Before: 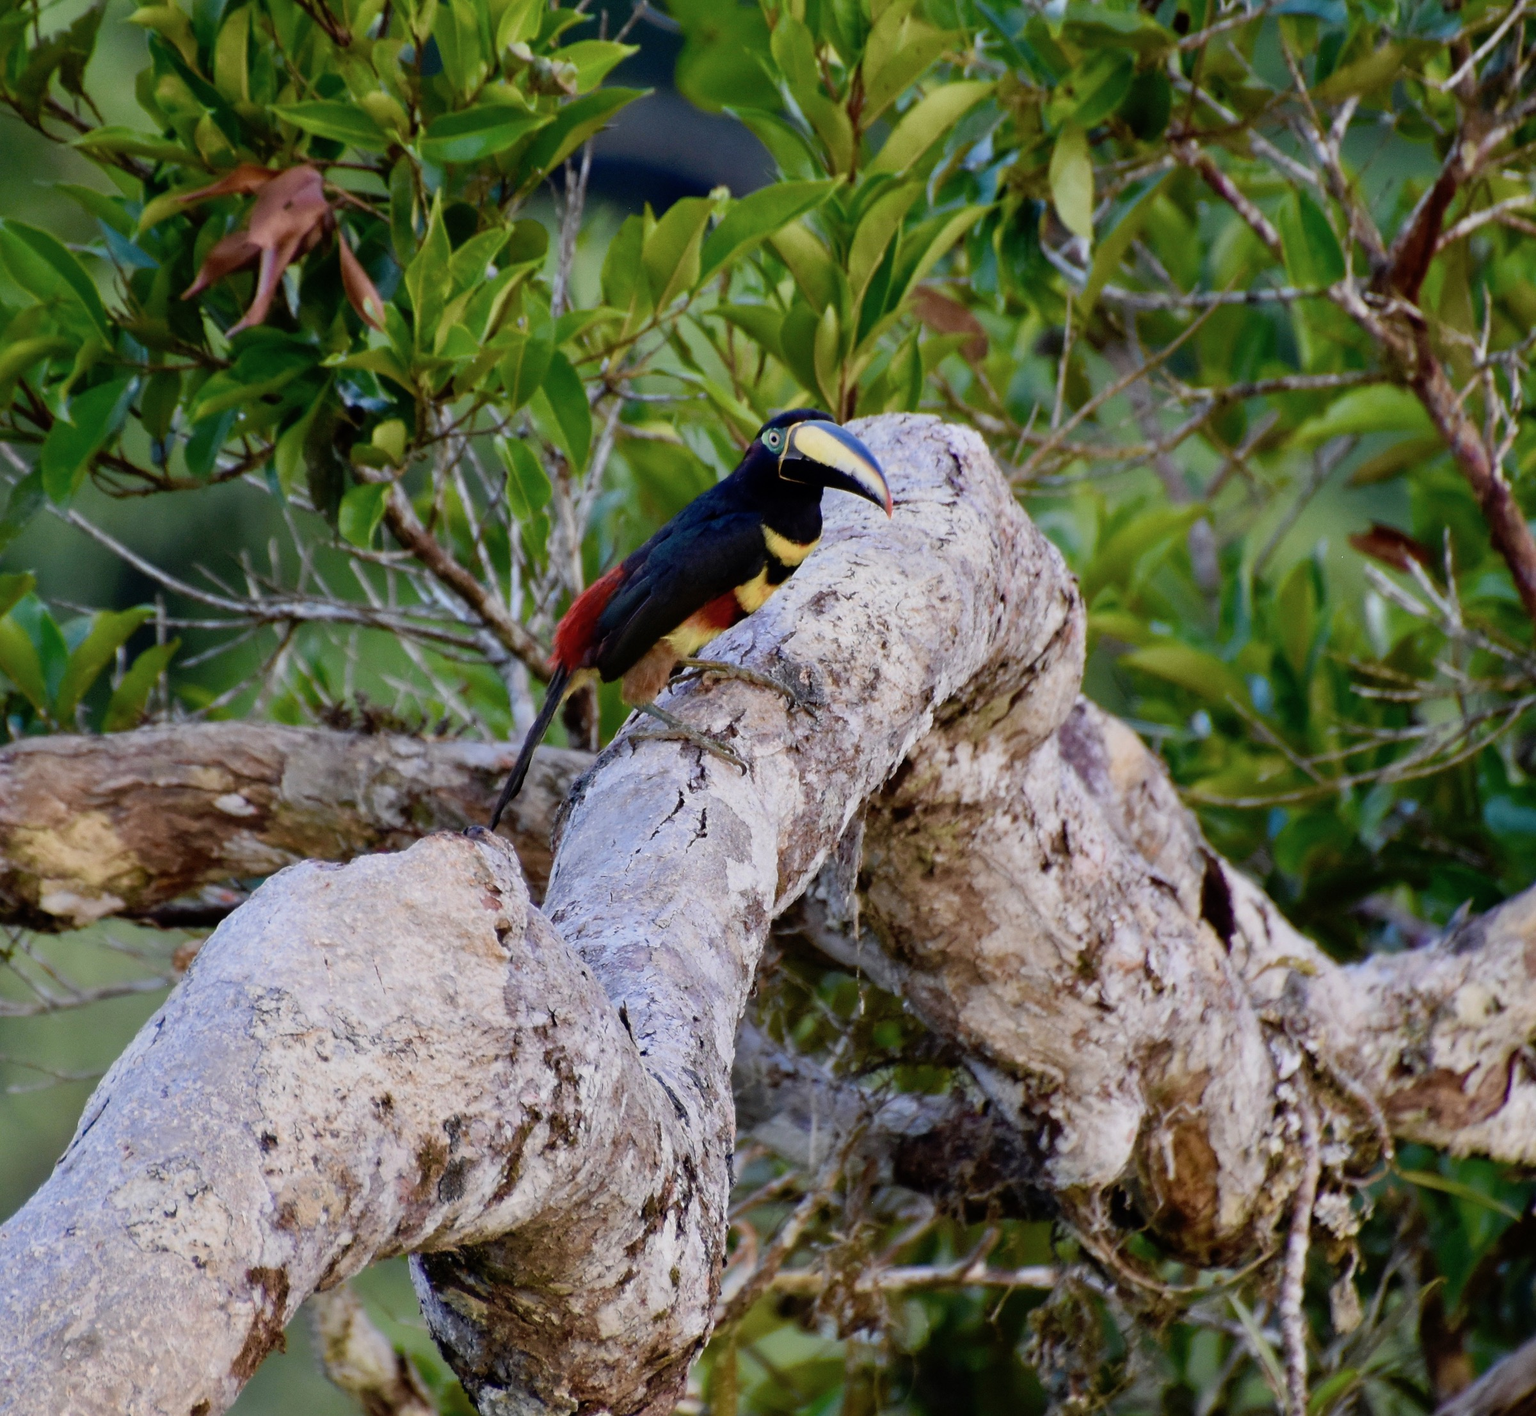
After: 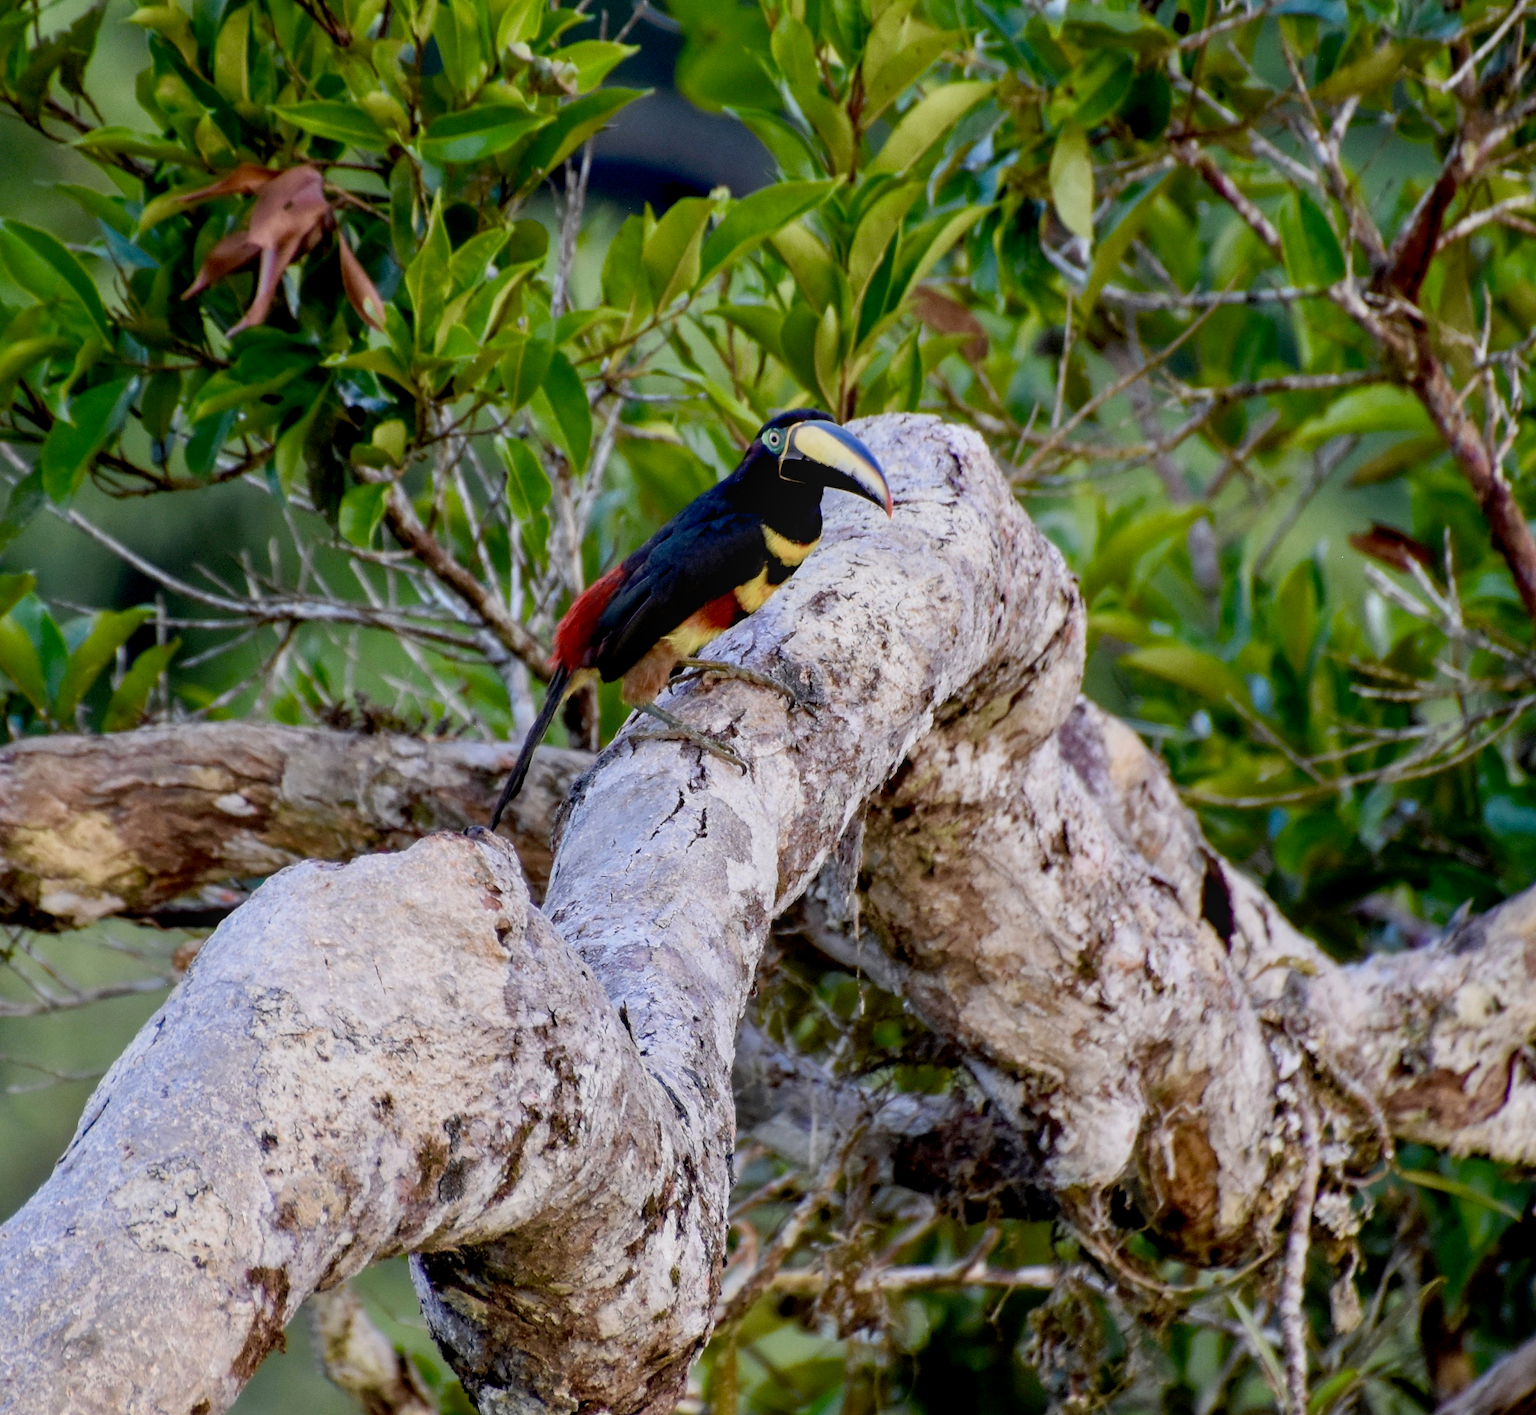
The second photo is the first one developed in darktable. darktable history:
levels: levels [0, 0.498, 1]
exposure: exposure 0.073 EV, compensate highlight preservation false
local contrast: detail 117%
